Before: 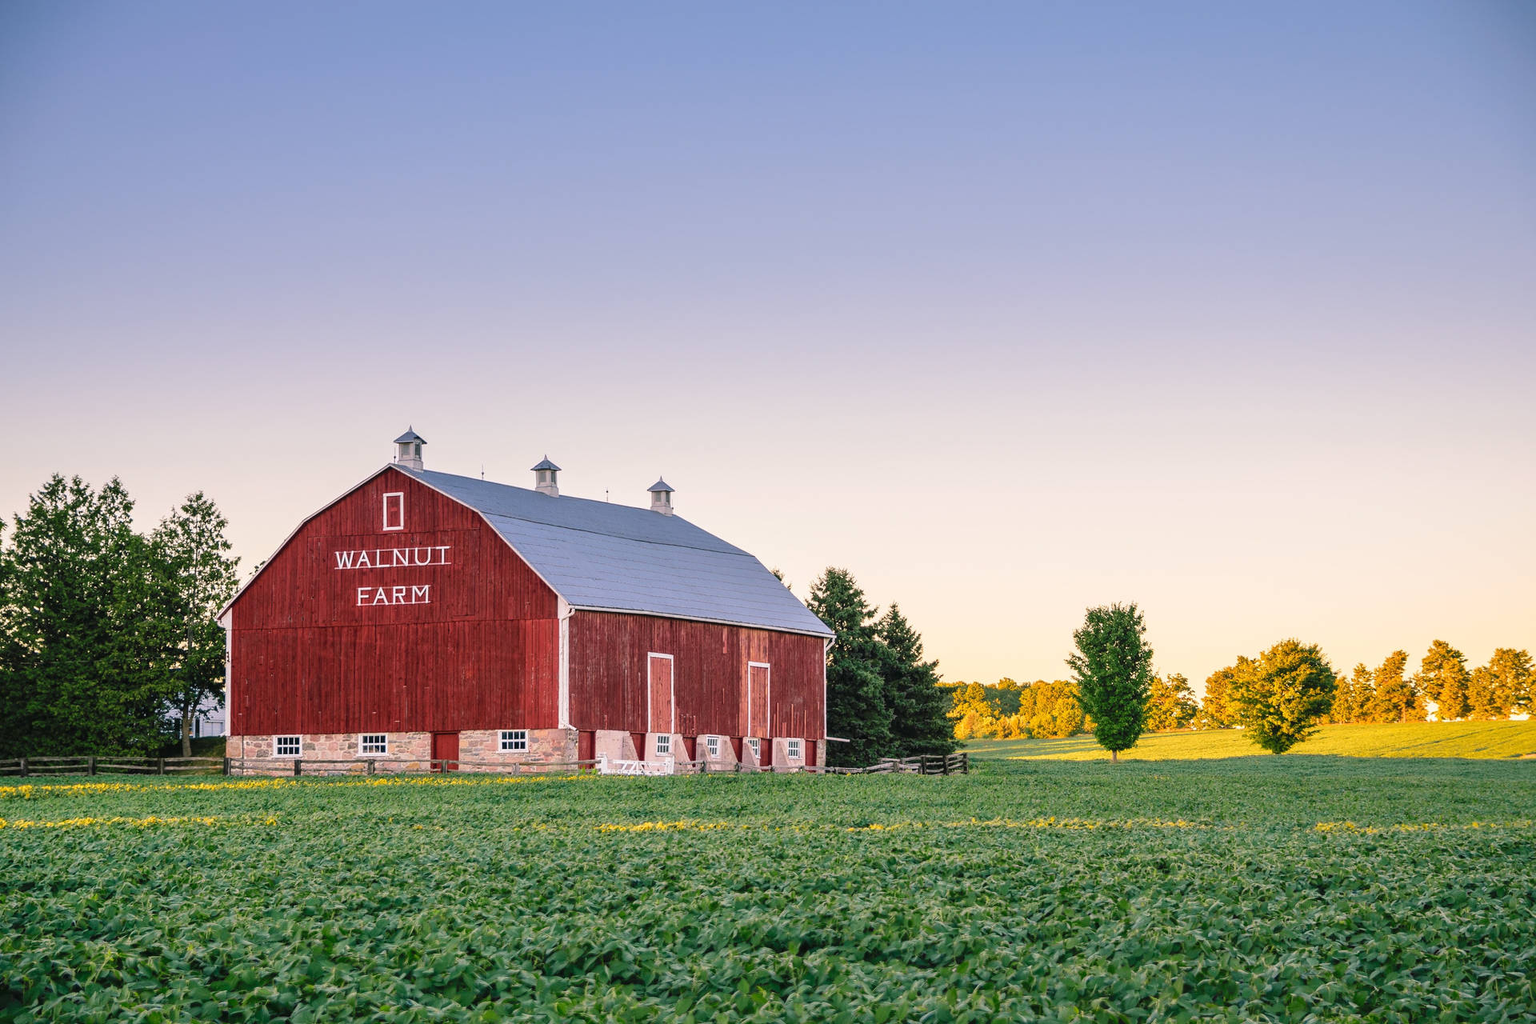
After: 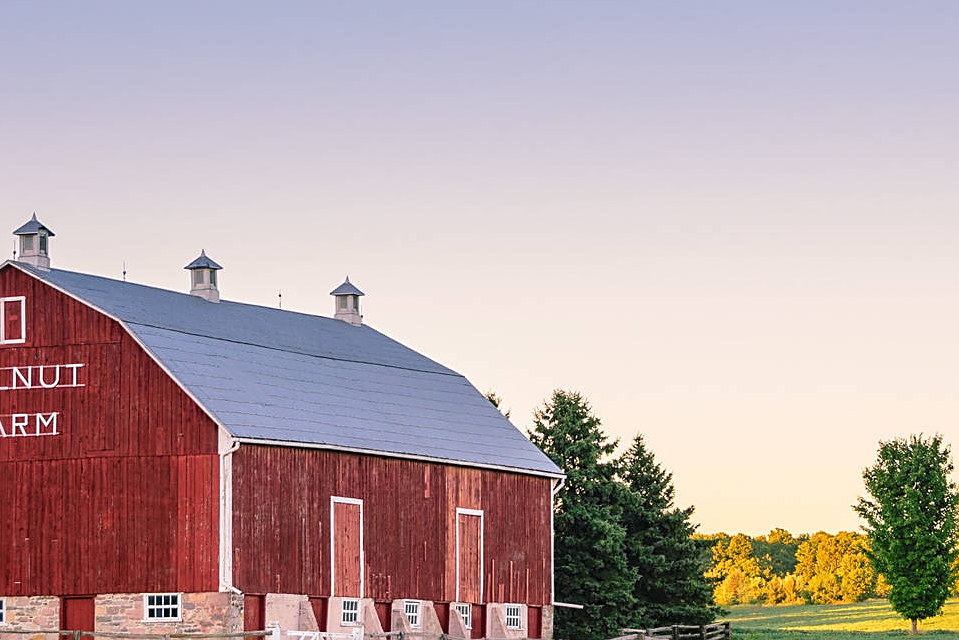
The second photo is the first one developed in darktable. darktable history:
sharpen: on, module defaults
crop: left 25%, top 25%, right 25%, bottom 25%
